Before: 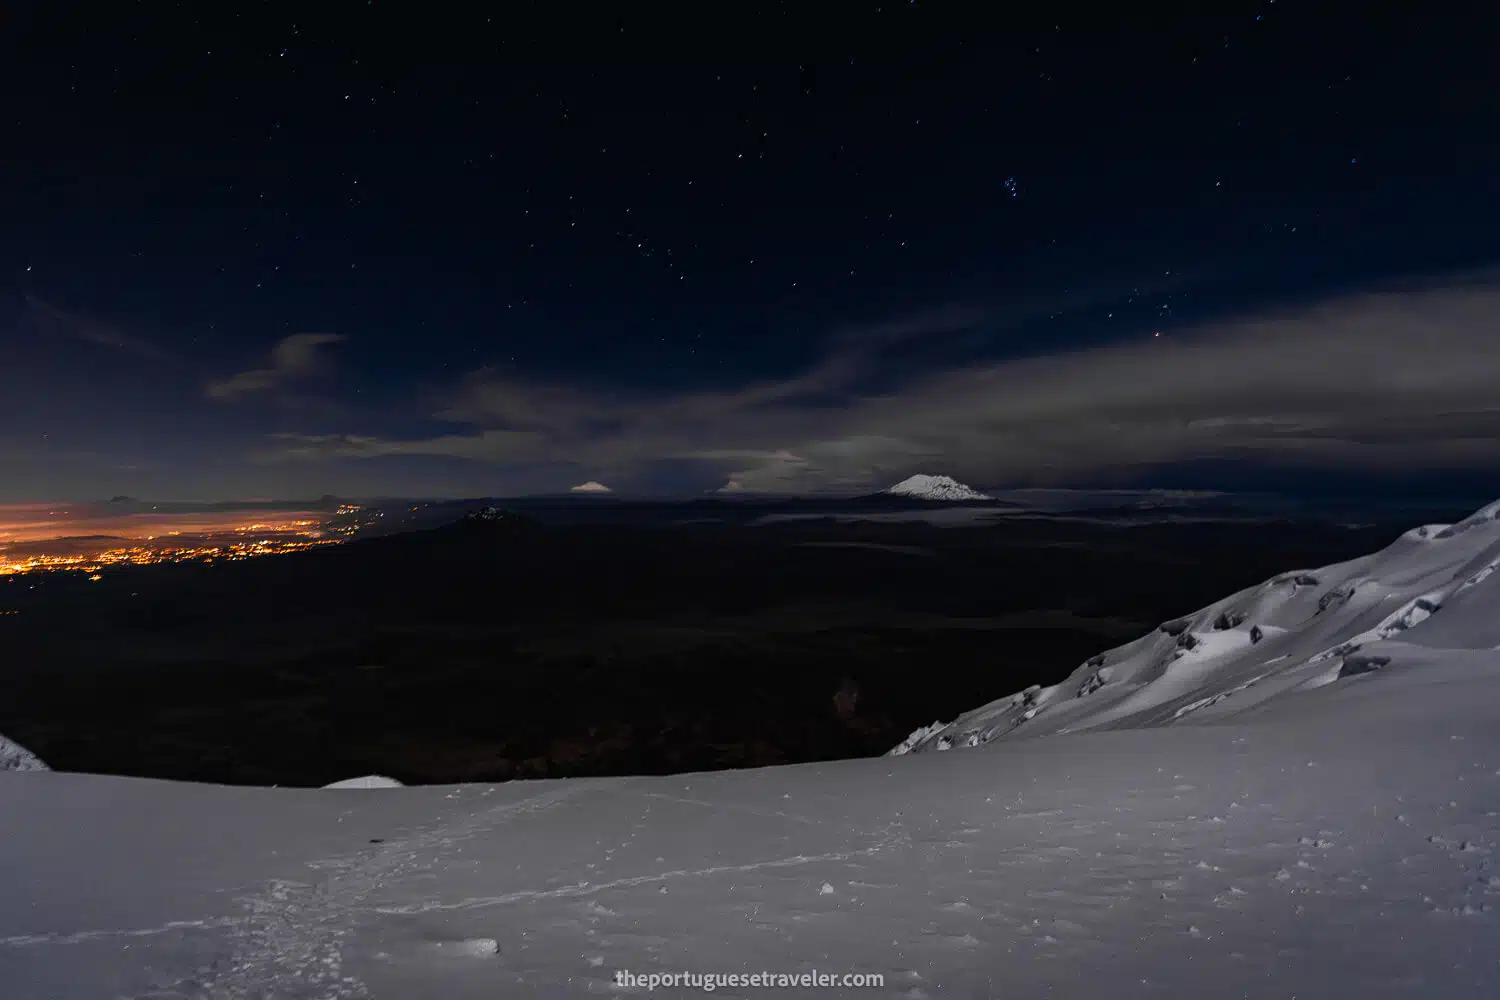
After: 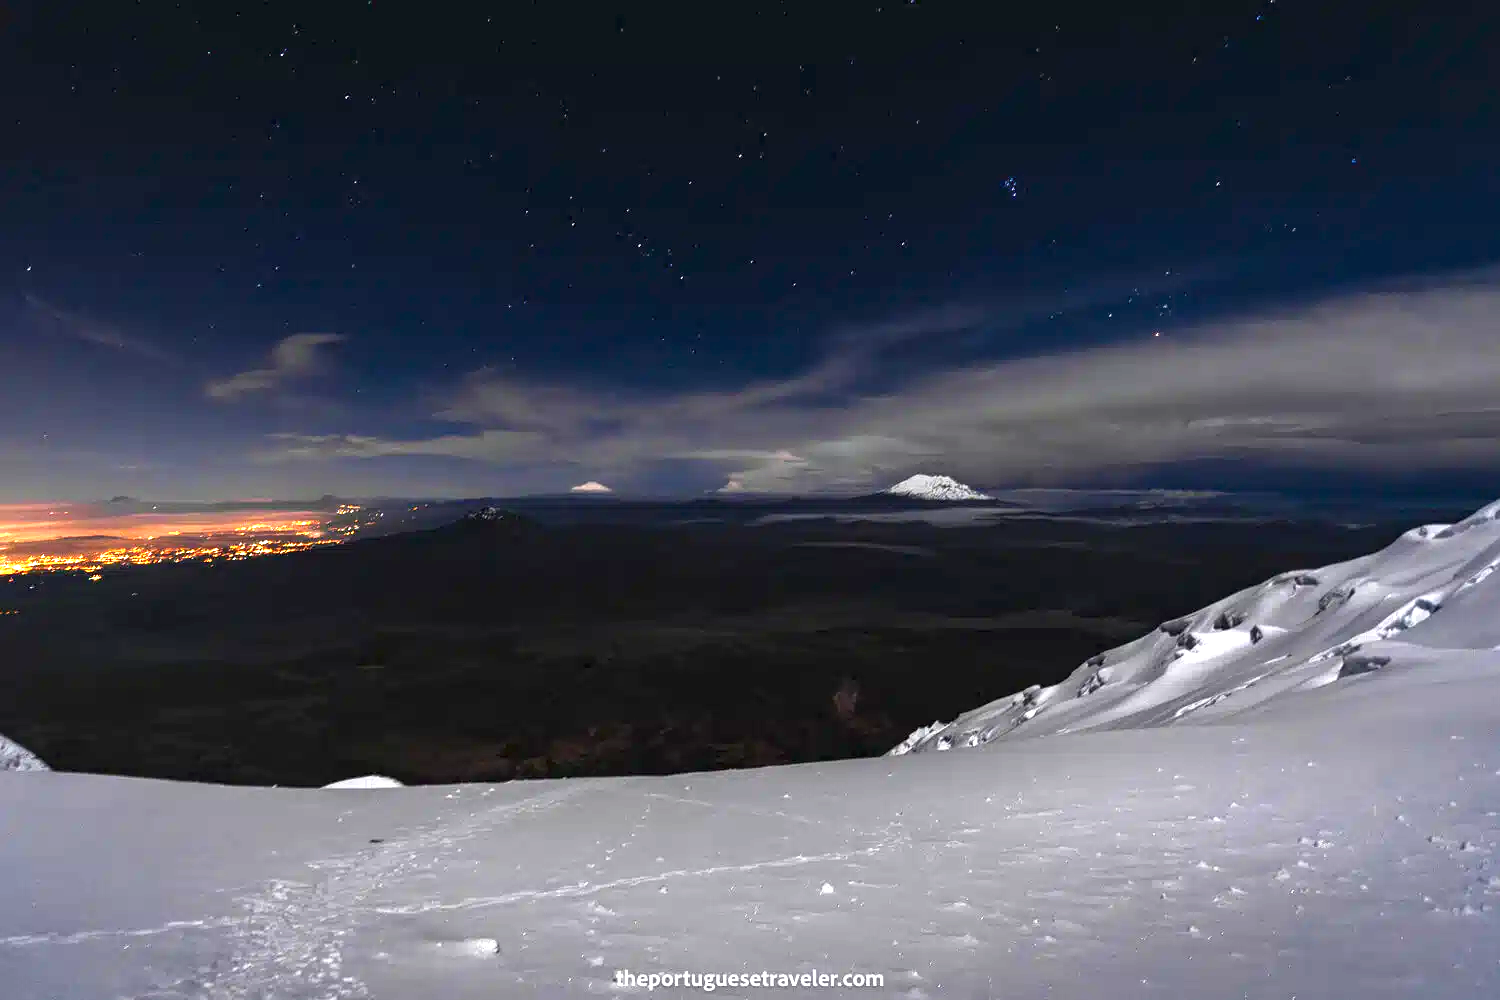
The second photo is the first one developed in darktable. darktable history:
exposure: black level correction 0, exposure 1.739 EV, compensate exposure bias true, compensate highlight preservation false
